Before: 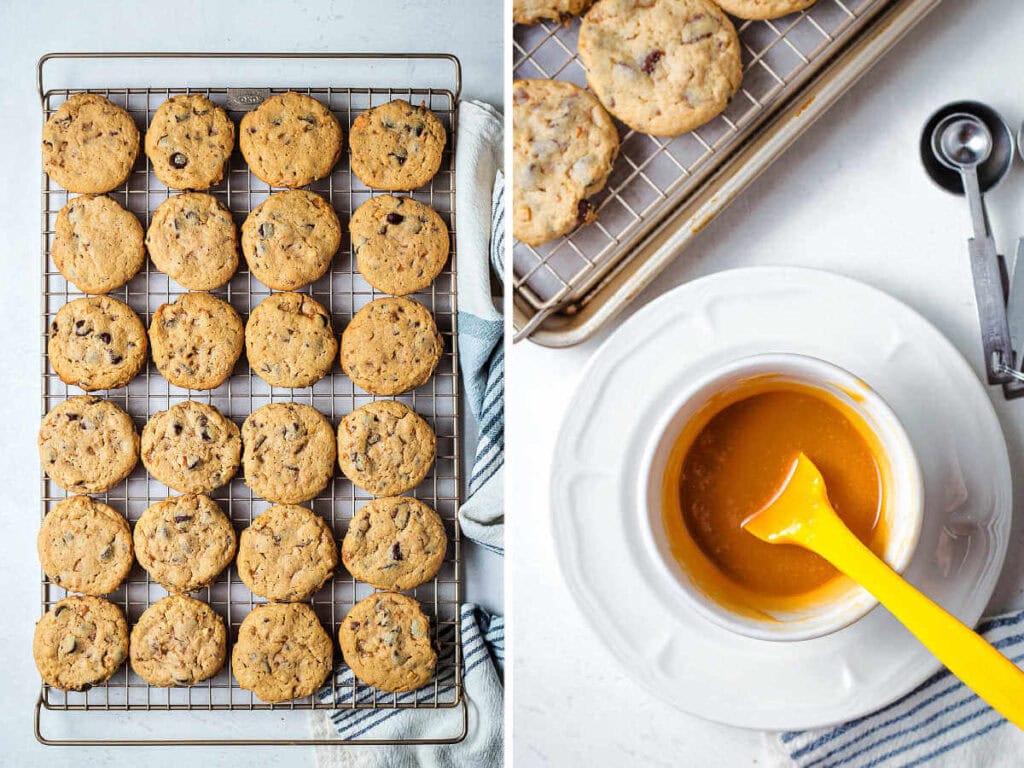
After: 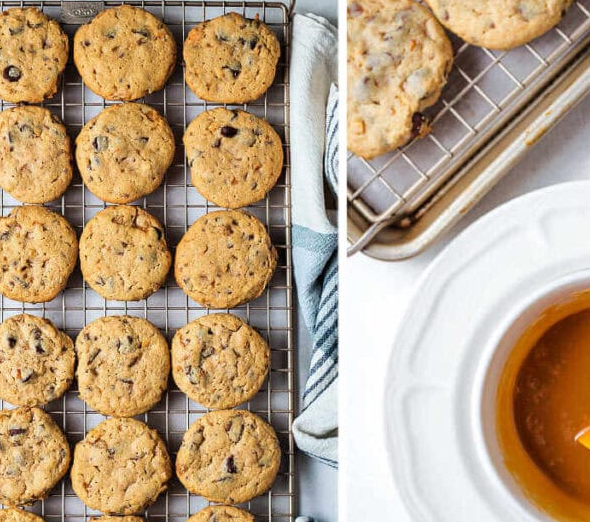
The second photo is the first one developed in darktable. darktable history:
crop: left 16.255%, top 11.389%, right 26.062%, bottom 20.606%
